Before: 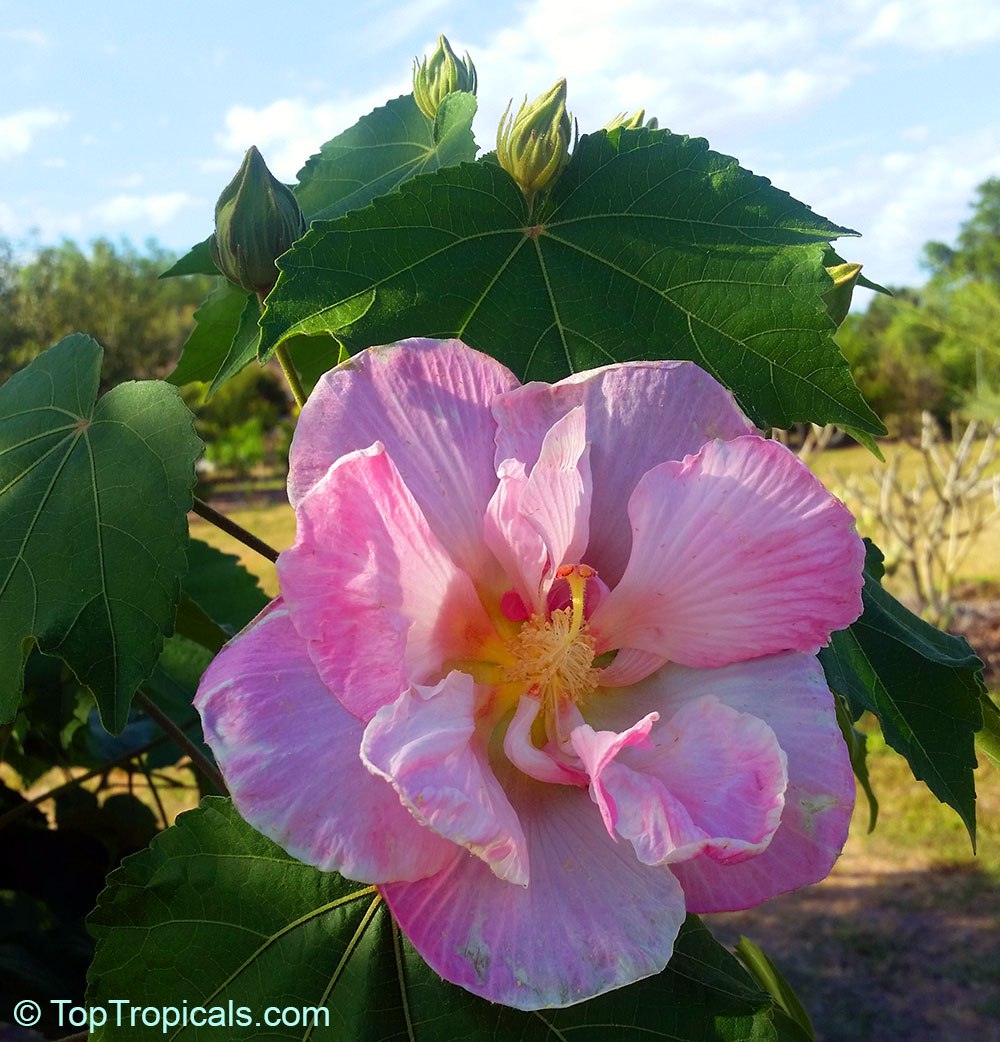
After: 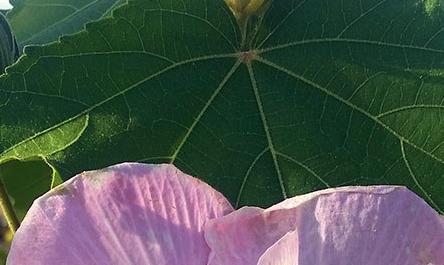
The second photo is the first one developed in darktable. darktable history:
crop: left 28.792%, top 16.811%, right 26.726%, bottom 57.69%
color correction: highlights a* 2.82, highlights b* 5.01, shadows a* -2.73, shadows b* -4.93, saturation 0.82
